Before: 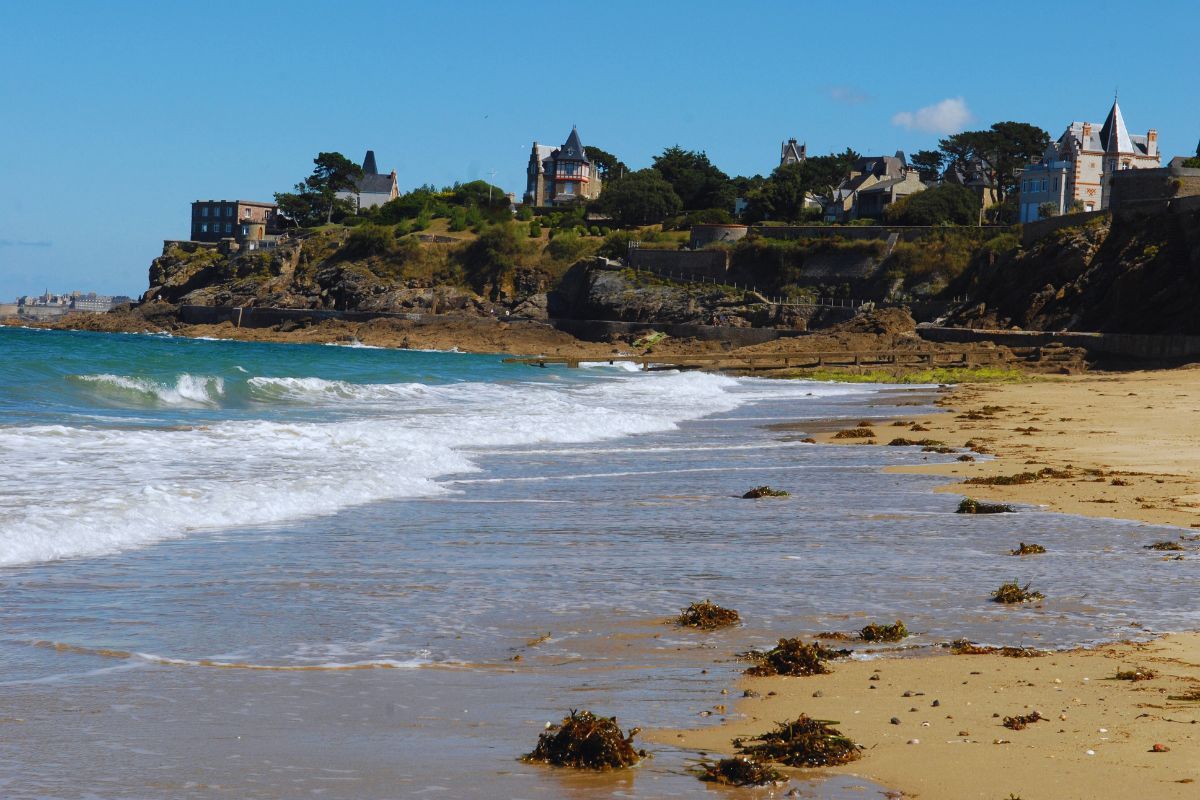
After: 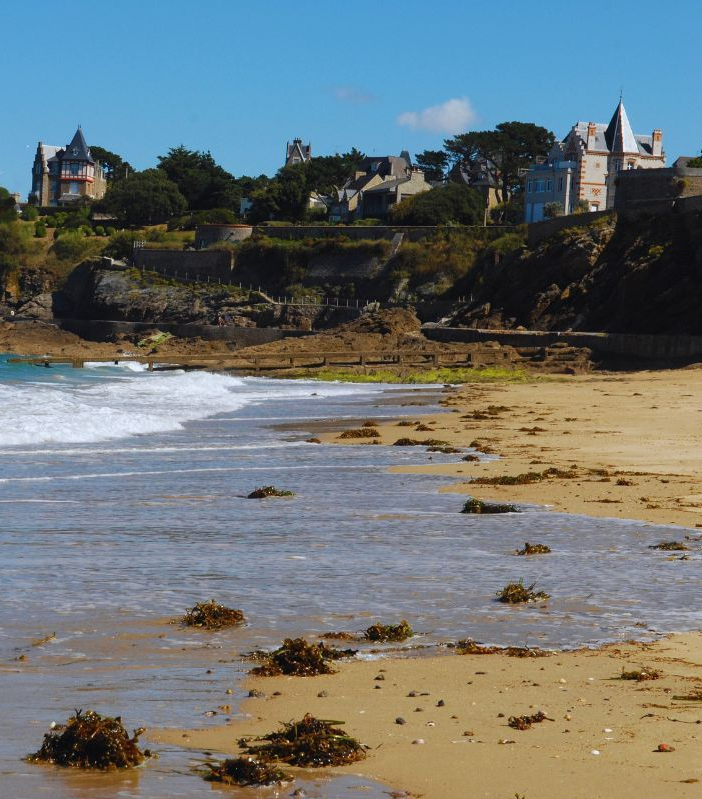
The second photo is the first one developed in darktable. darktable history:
crop: left 41.286%
